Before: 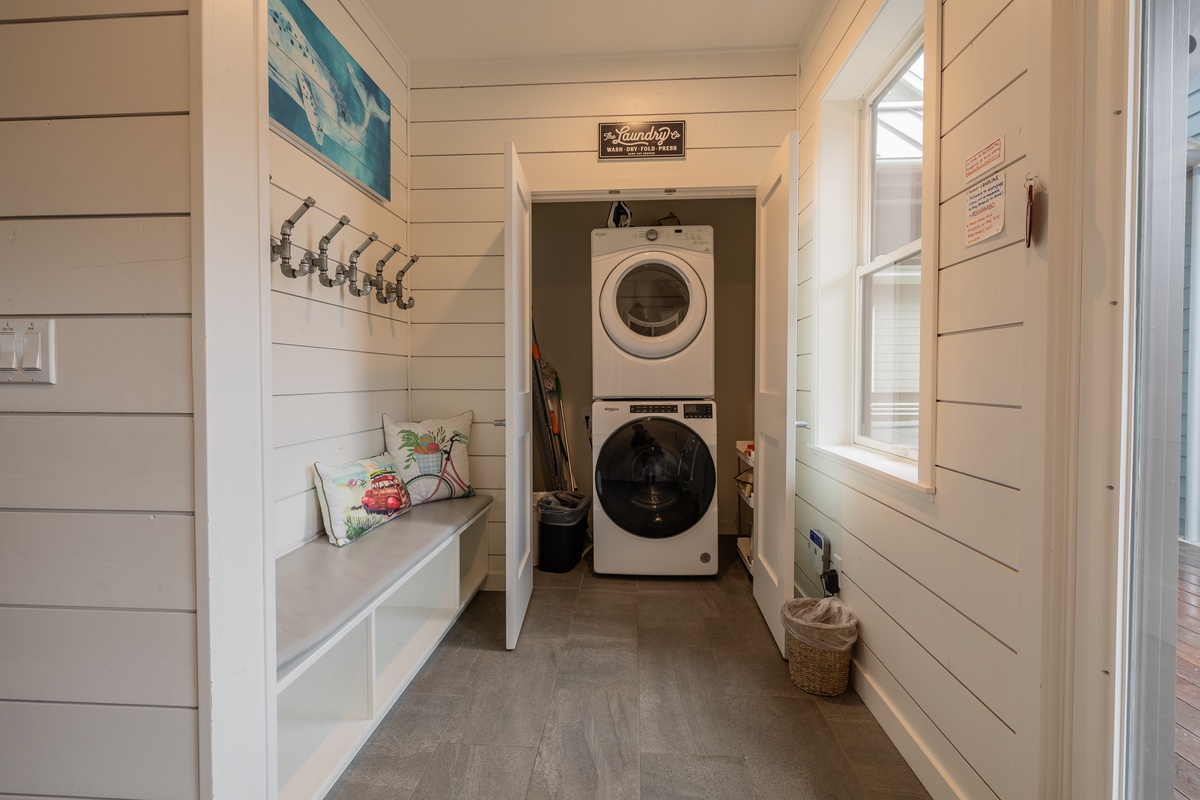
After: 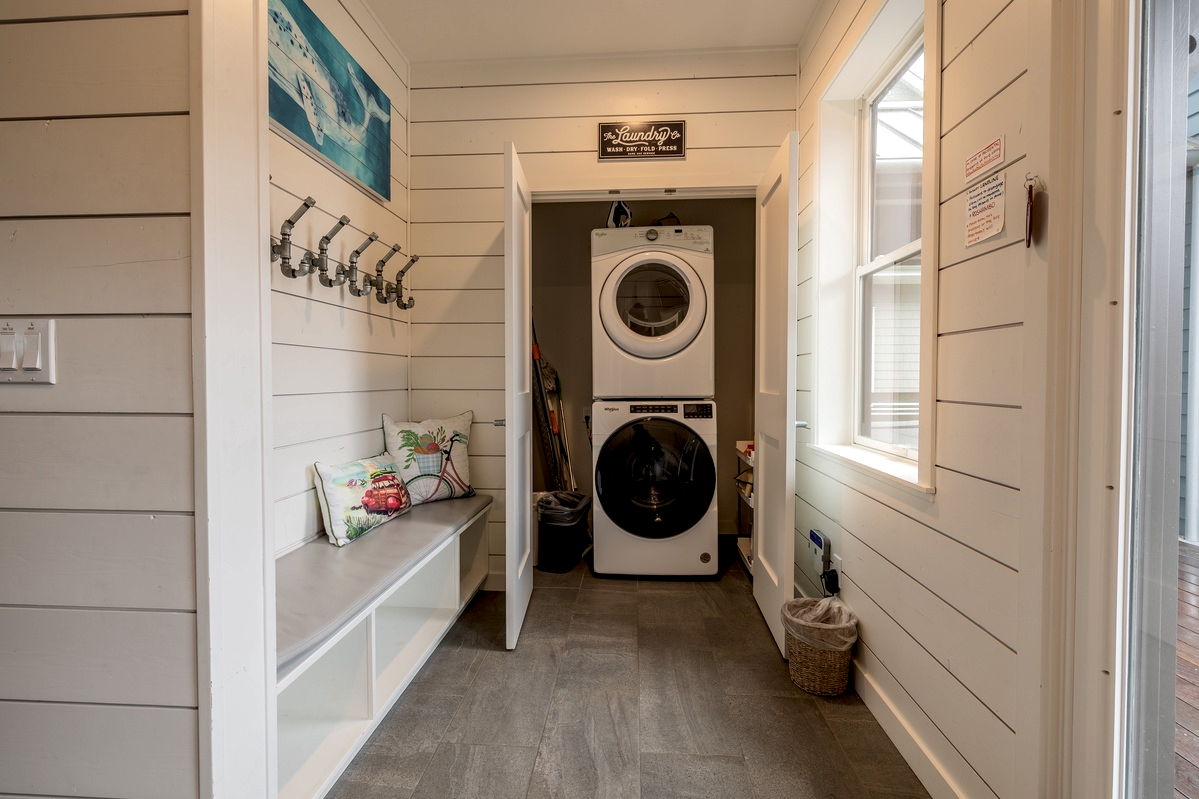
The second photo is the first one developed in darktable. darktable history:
local contrast: detail 135%, midtone range 0.743
crop: left 0.018%
